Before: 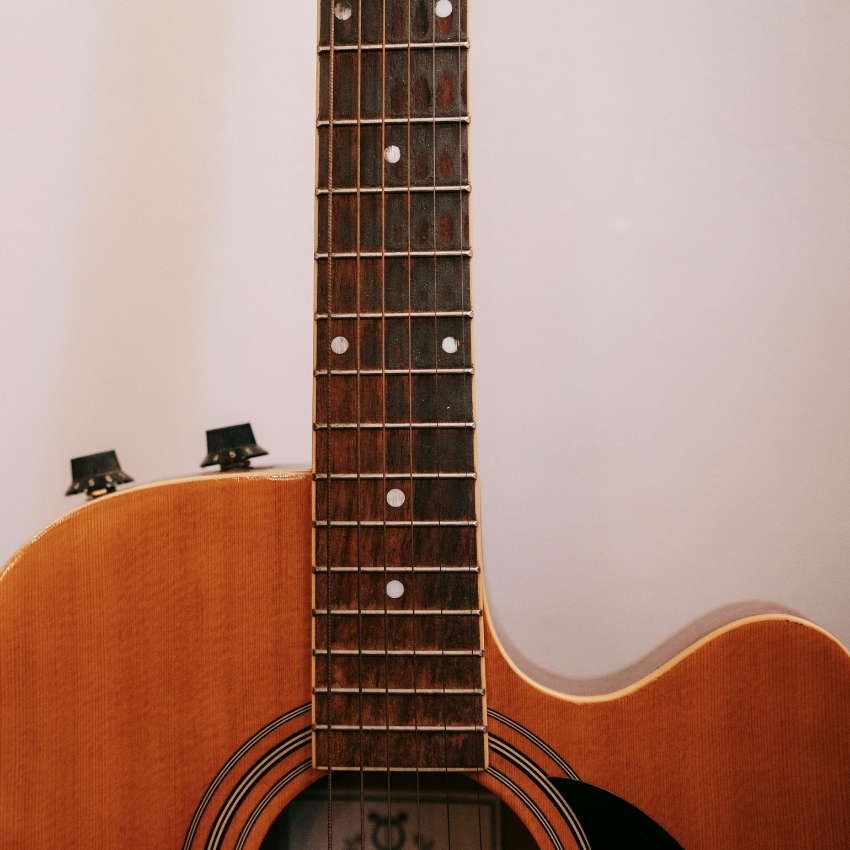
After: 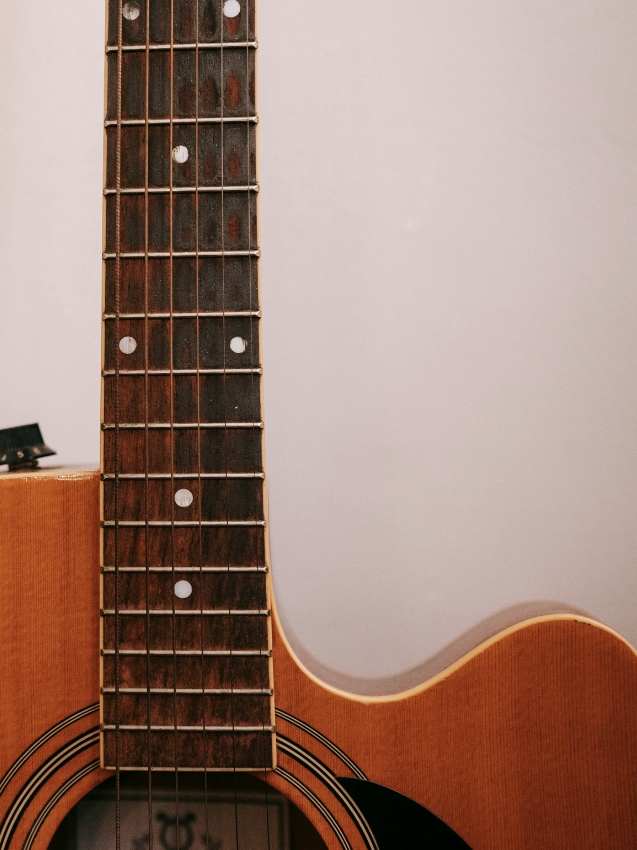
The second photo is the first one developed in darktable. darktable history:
crop and rotate: left 24.951%
contrast brightness saturation: saturation -0.066
